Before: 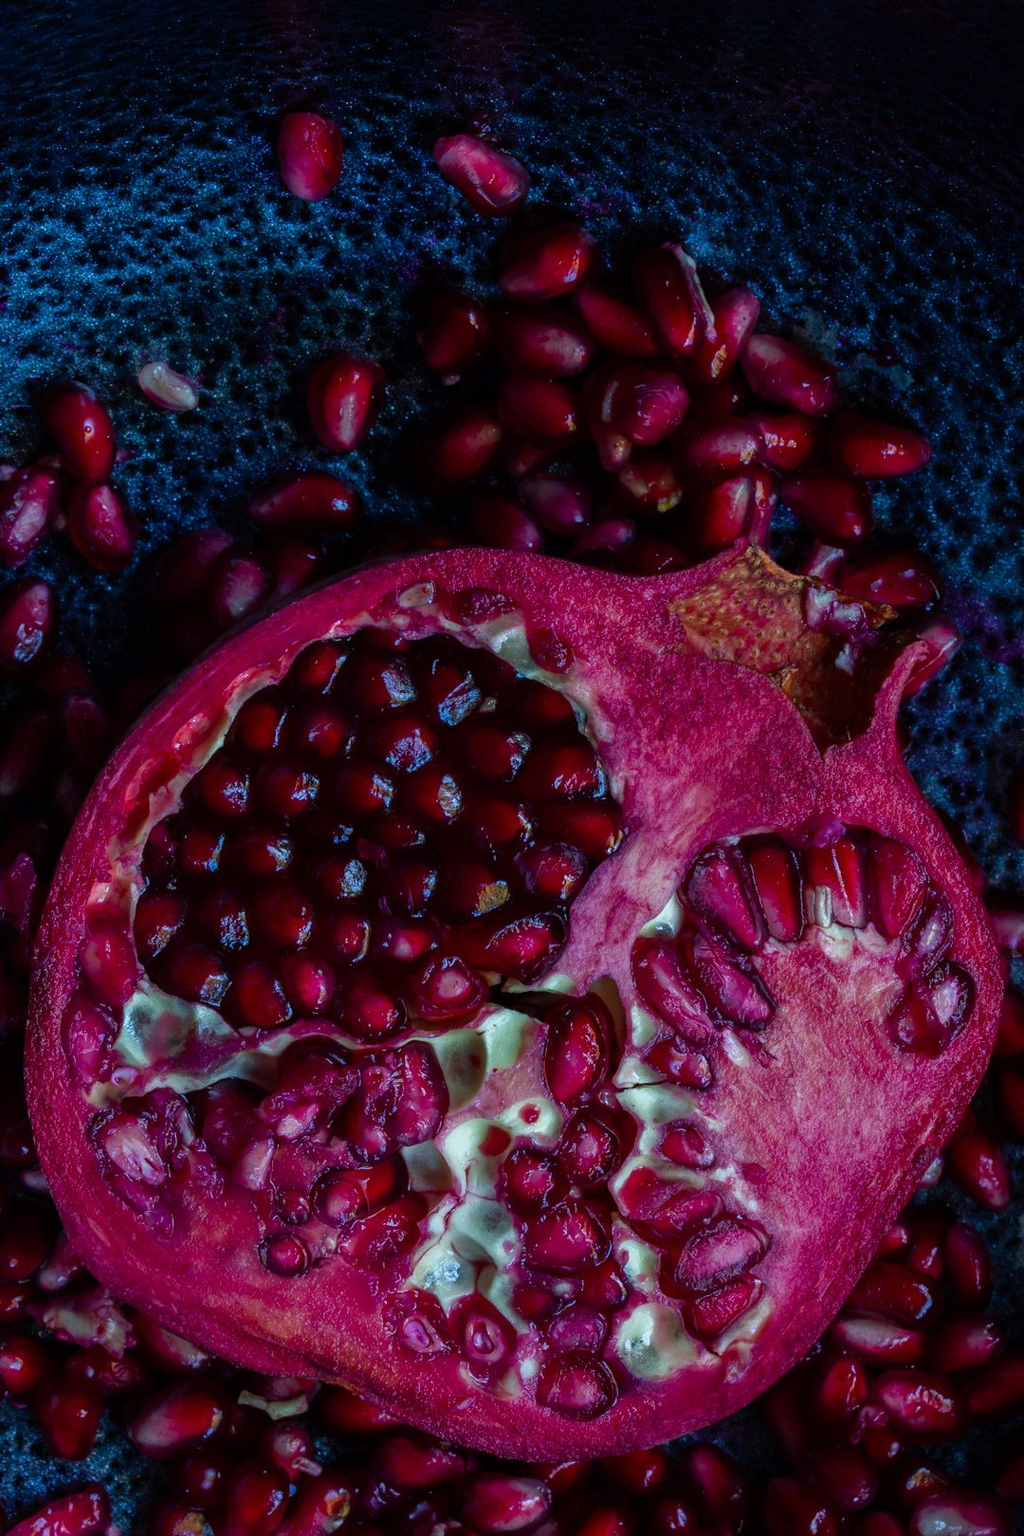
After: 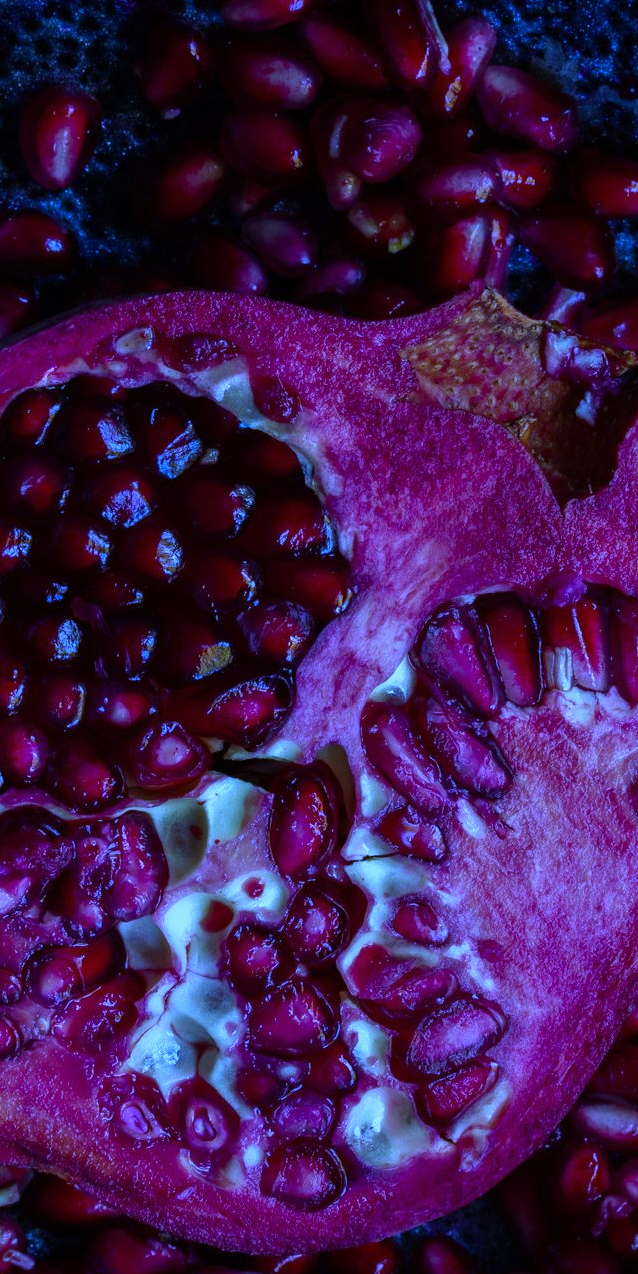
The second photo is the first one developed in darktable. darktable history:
crop and rotate: left 28.256%, top 17.734%, right 12.656%, bottom 3.573%
white balance: red 0.766, blue 1.537
